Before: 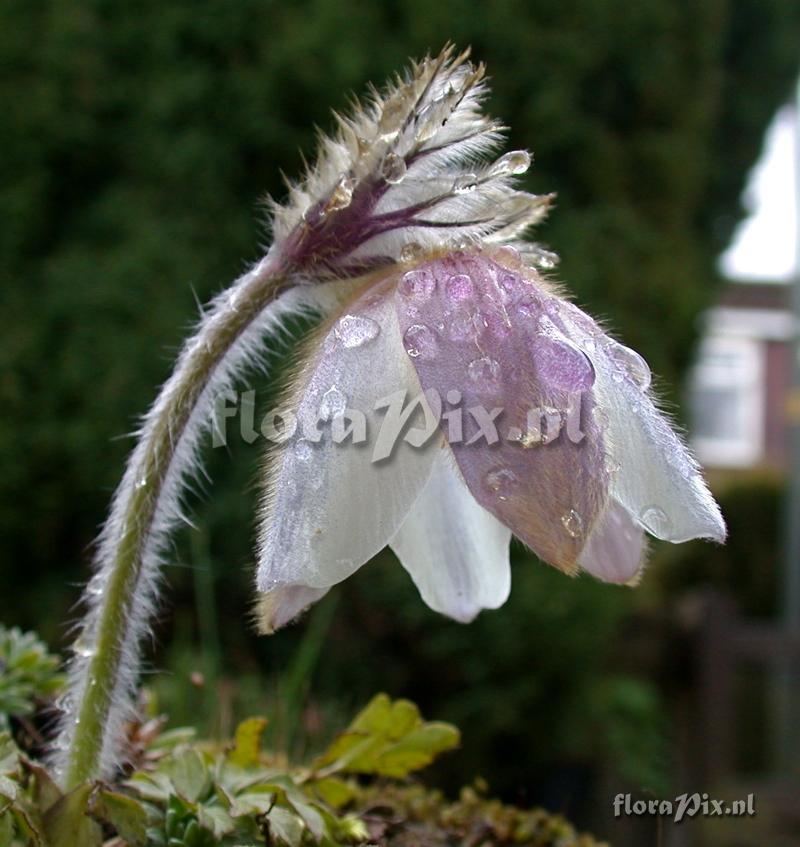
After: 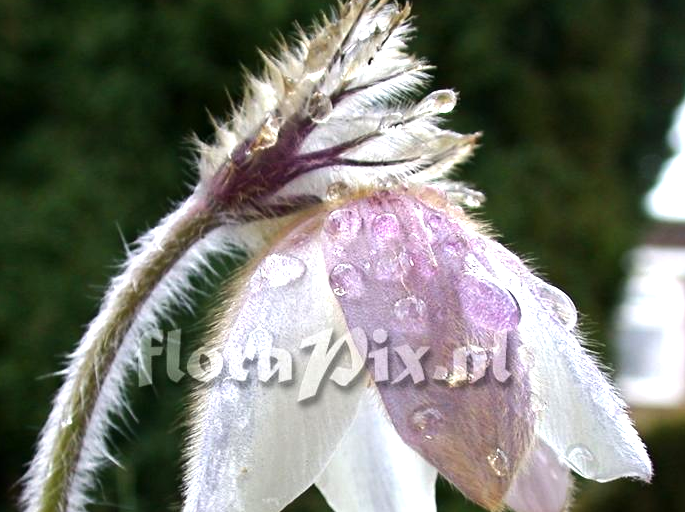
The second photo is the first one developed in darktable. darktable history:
crop and rotate: left 9.345%, top 7.22%, right 4.982%, bottom 32.331%
tone equalizer: -8 EV -0.417 EV, -7 EV -0.389 EV, -6 EV -0.333 EV, -5 EV -0.222 EV, -3 EV 0.222 EV, -2 EV 0.333 EV, -1 EV 0.389 EV, +0 EV 0.417 EV, edges refinement/feathering 500, mask exposure compensation -1.57 EV, preserve details no
exposure: exposure 0.485 EV, compensate highlight preservation false
